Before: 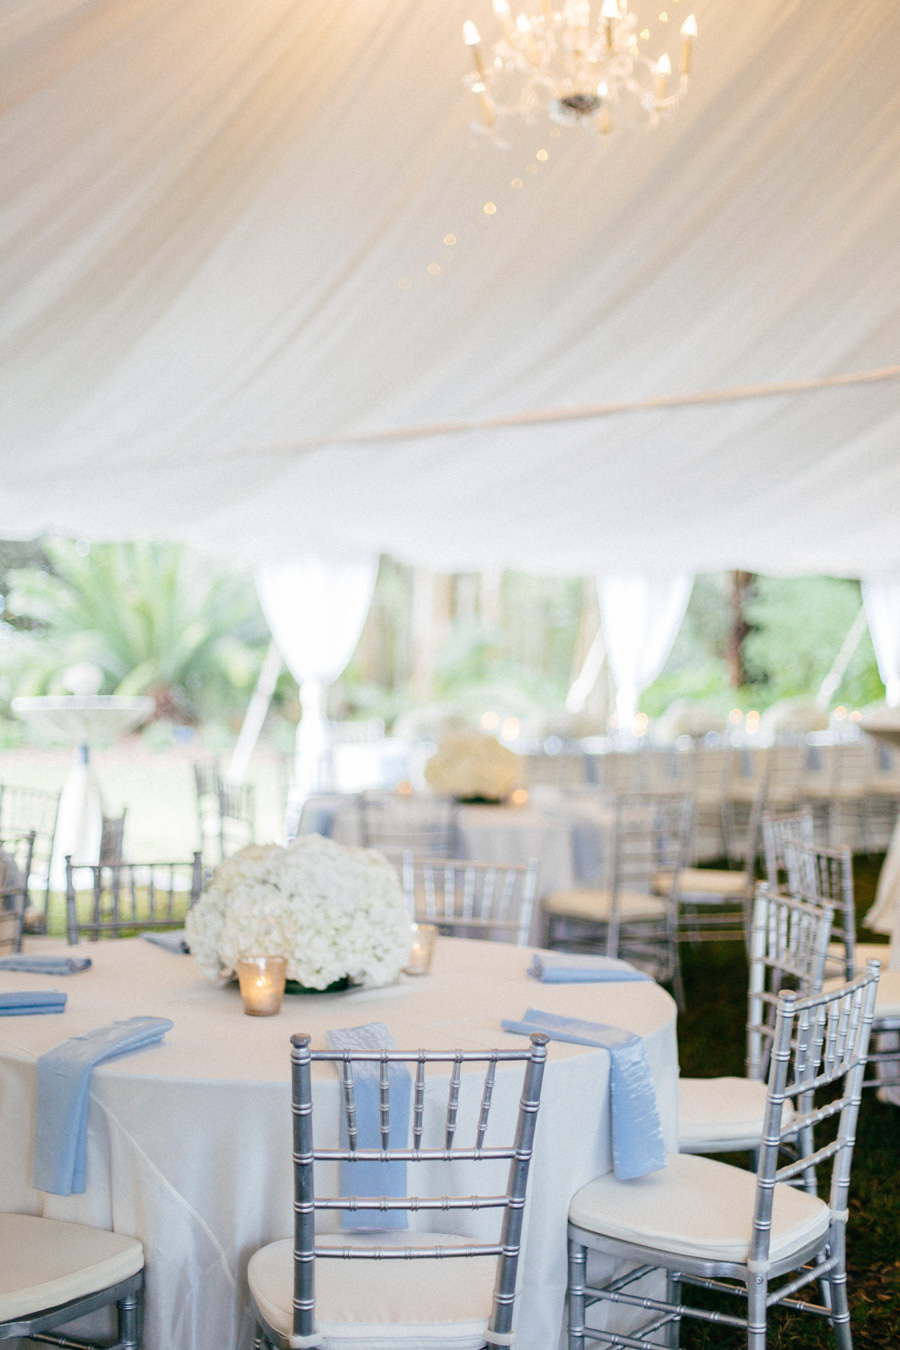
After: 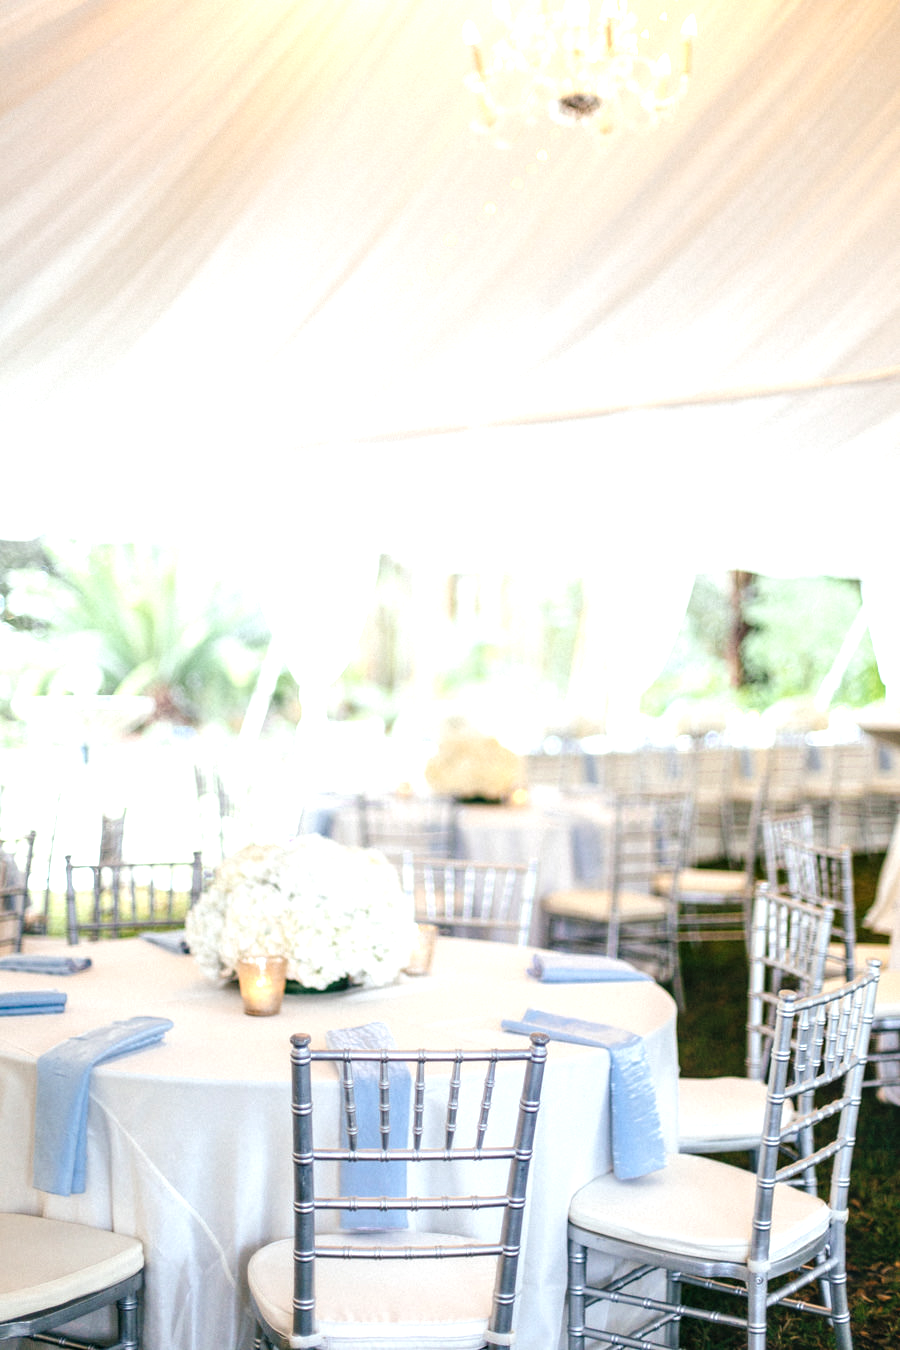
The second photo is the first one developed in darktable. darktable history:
exposure: exposure 0.607 EV, compensate exposure bias true, compensate highlight preservation false
local contrast: on, module defaults
shadows and highlights: shadows 11.36, white point adjustment 1.23, highlights -0.749, soften with gaussian
